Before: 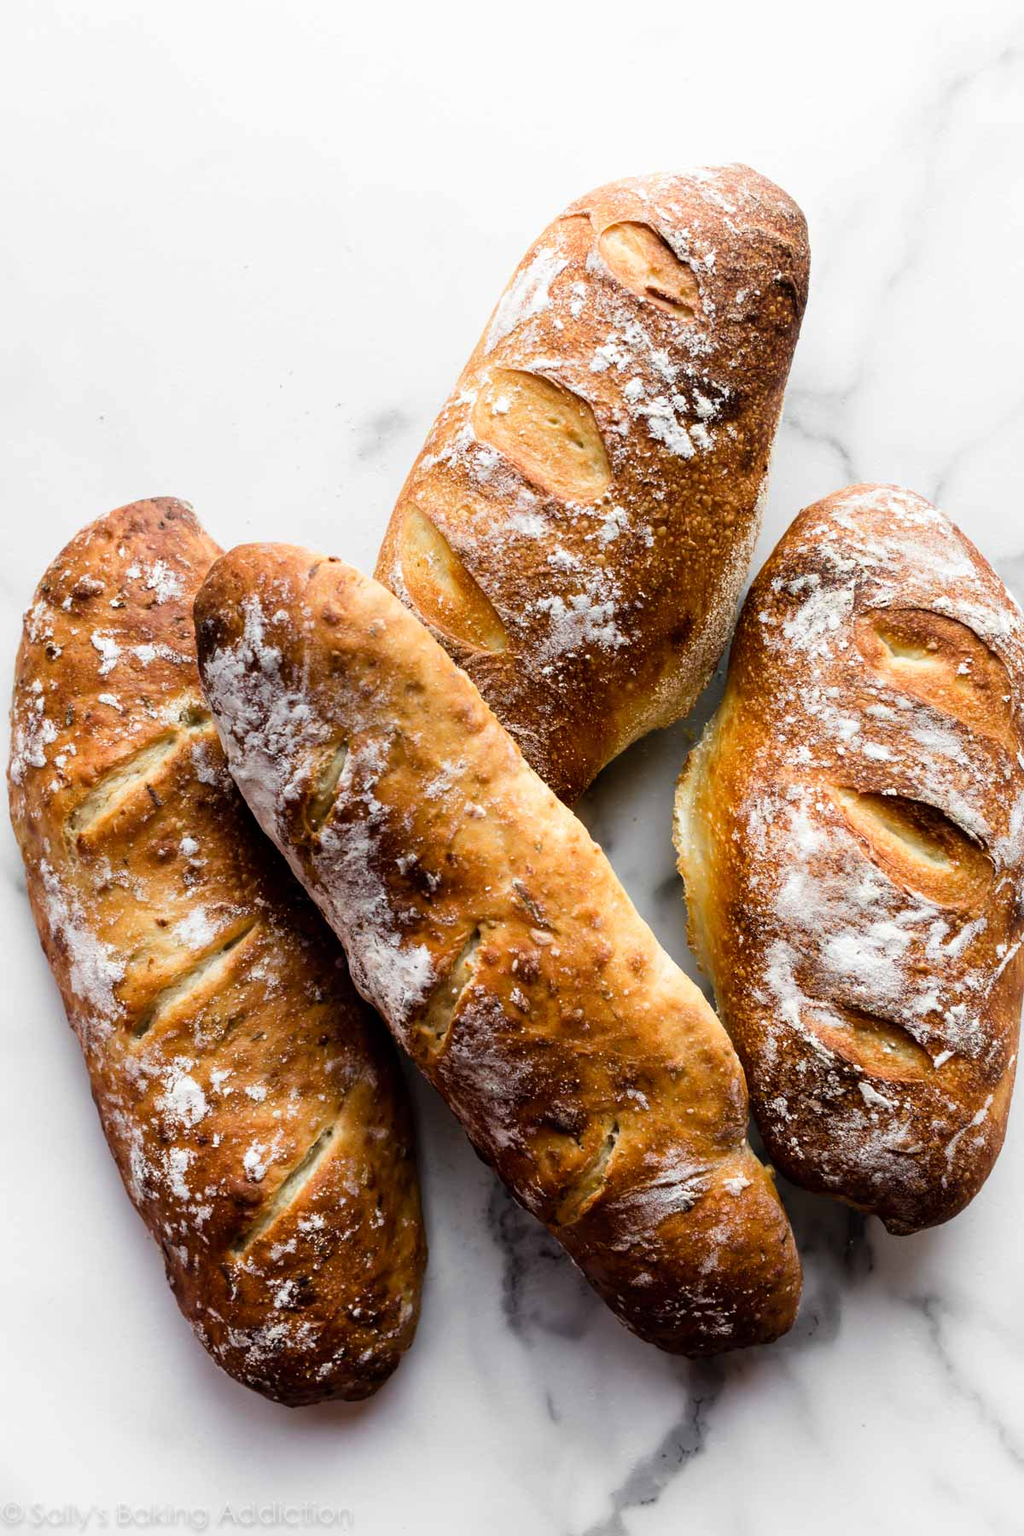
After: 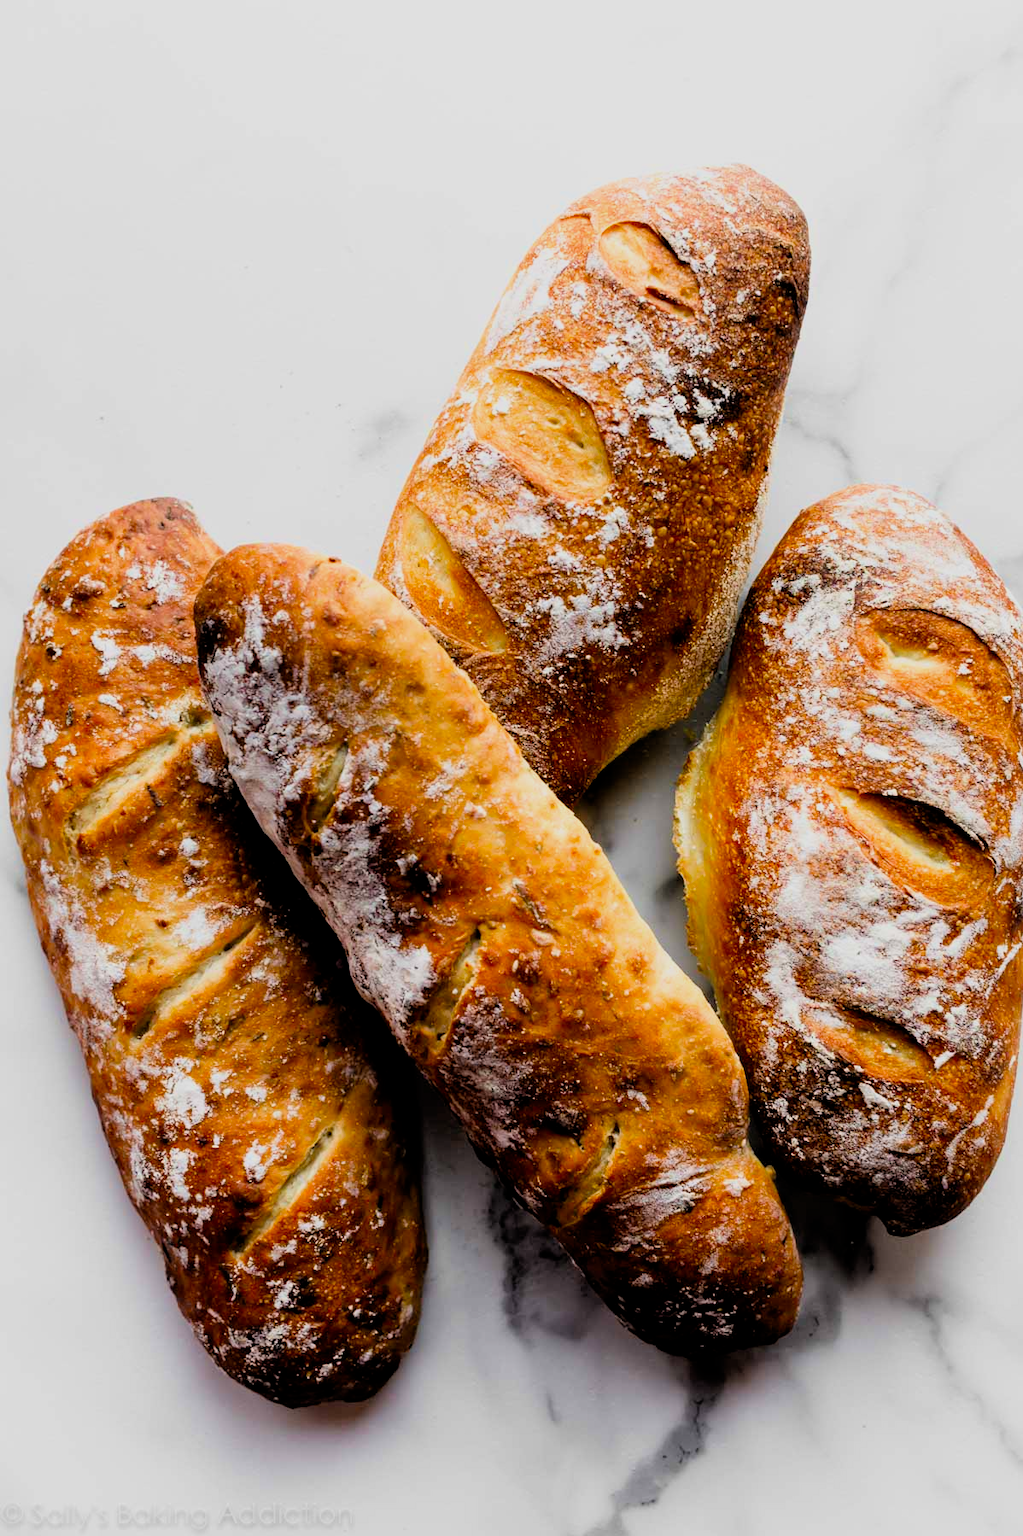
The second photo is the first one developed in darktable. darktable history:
filmic rgb: black relative exposure -7.75 EV, white relative exposure 4.4 EV, threshold 3 EV, target black luminance 0%, hardness 3.76, latitude 50.51%, contrast 1.074, highlights saturation mix 10%, shadows ↔ highlights balance -0.22%, color science v4 (2020), enable highlight reconstruction true
